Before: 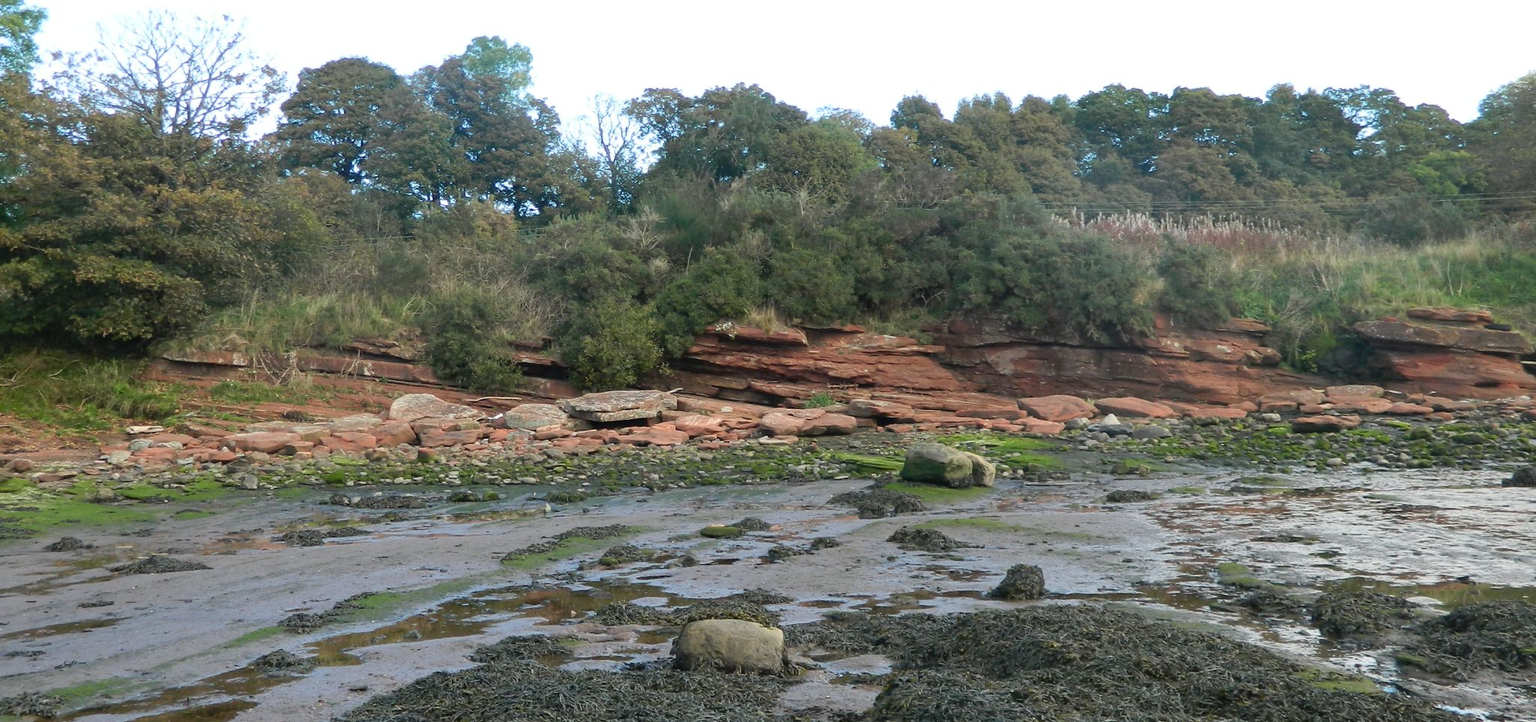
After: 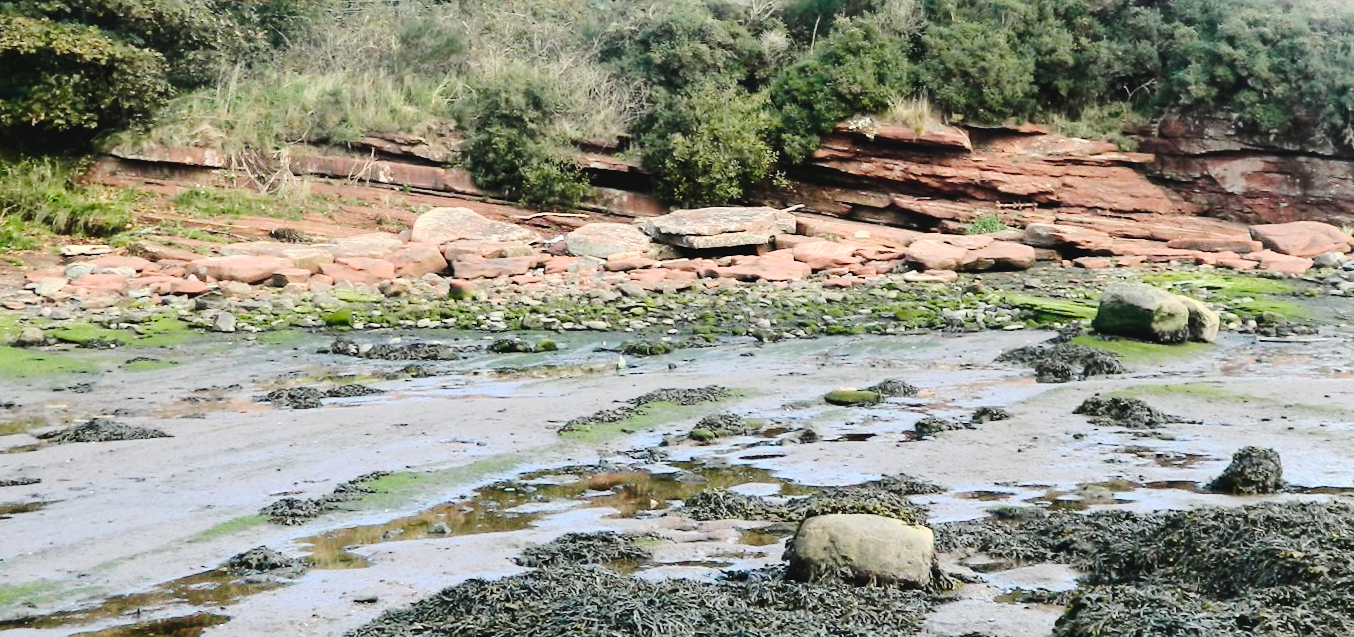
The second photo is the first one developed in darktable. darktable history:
crop and rotate: angle -0.82°, left 3.85%, top 31.828%, right 27.992%
tone equalizer: -8 EV -0.417 EV, -7 EV -0.389 EV, -6 EV -0.333 EV, -5 EV -0.222 EV, -3 EV 0.222 EV, -2 EV 0.333 EV, -1 EV 0.389 EV, +0 EV 0.417 EV, edges refinement/feathering 500, mask exposure compensation -1.57 EV, preserve details no
base curve: curves: ch0 [(0, 0) (0.028, 0.03) (0.121, 0.232) (0.46, 0.748) (0.859, 0.968) (1, 1)]
tone curve: curves: ch0 [(0, 0) (0.003, 0.026) (0.011, 0.03) (0.025, 0.038) (0.044, 0.046) (0.069, 0.055) (0.1, 0.075) (0.136, 0.114) (0.177, 0.158) (0.224, 0.215) (0.277, 0.296) (0.335, 0.386) (0.399, 0.479) (0.468, 0.568) (0.543, 0.637) (0.623, 0.707) (0.709, 0.773) (0.801, 0.834) (0.898, 0.896) (1, 1)], preserve colors none
